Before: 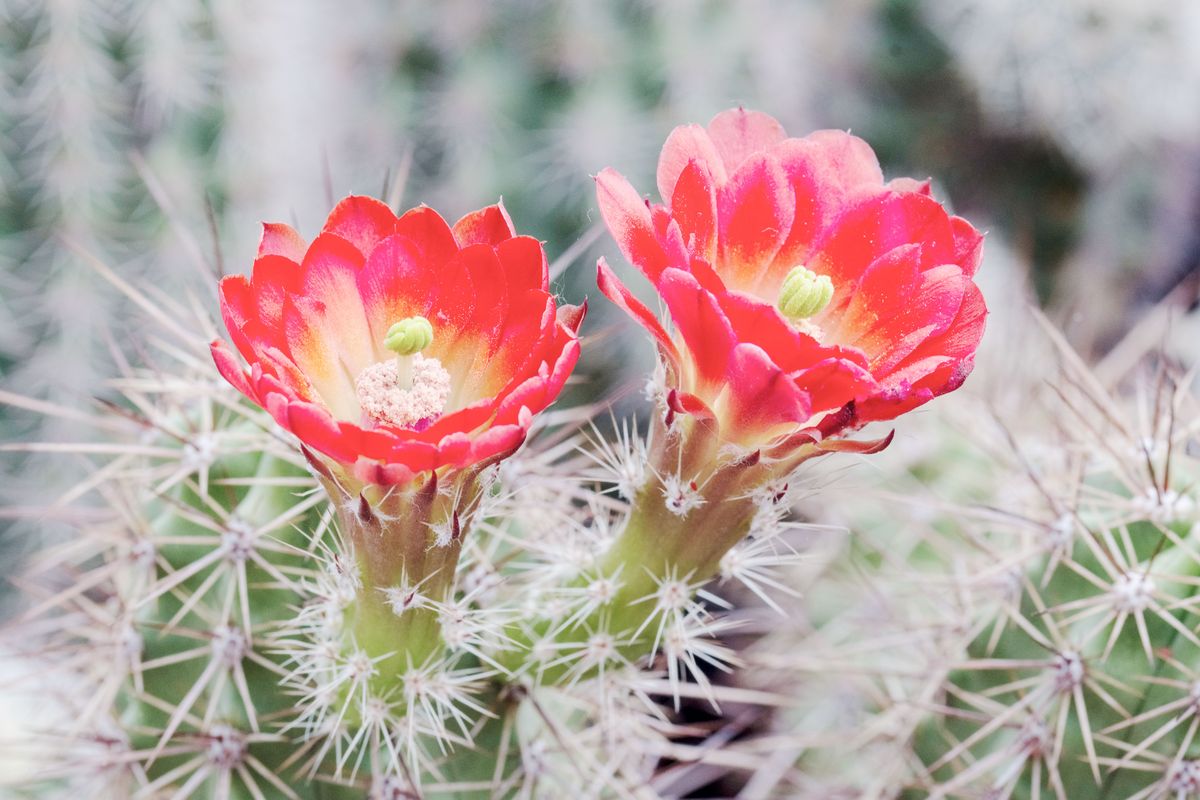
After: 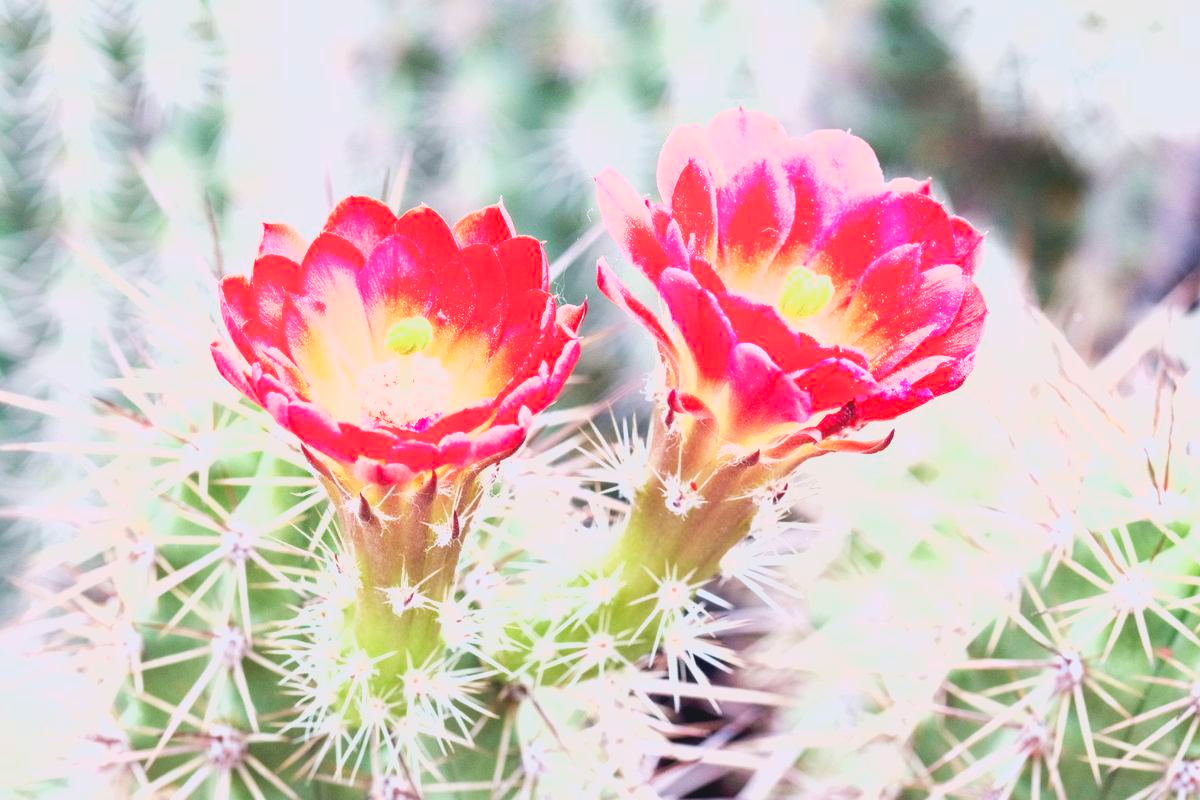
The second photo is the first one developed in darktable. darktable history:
exposure: exposure 1 EV, compensate highlight preservation false
lowpass: radius 0.1, contrast 0.85, saturation 1.1, unbound 0
tone equalizer: on, module defaults
